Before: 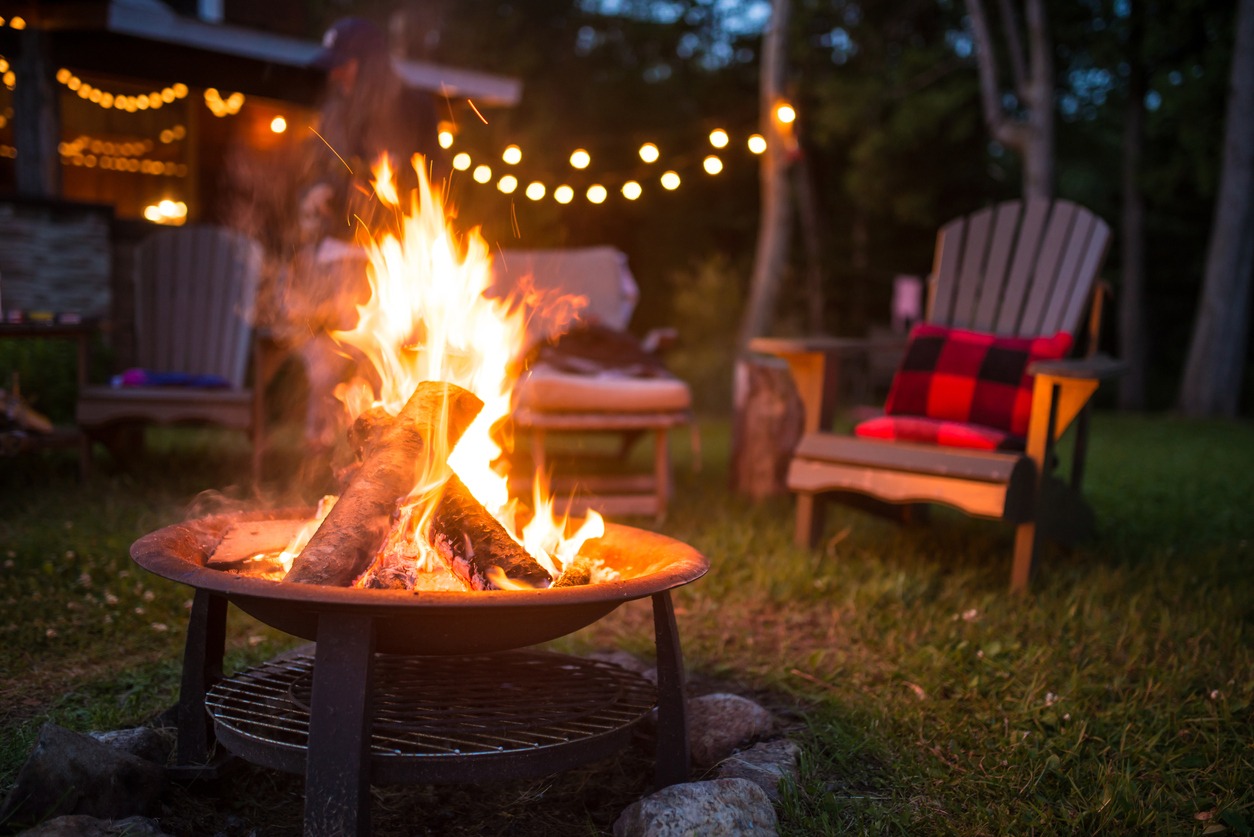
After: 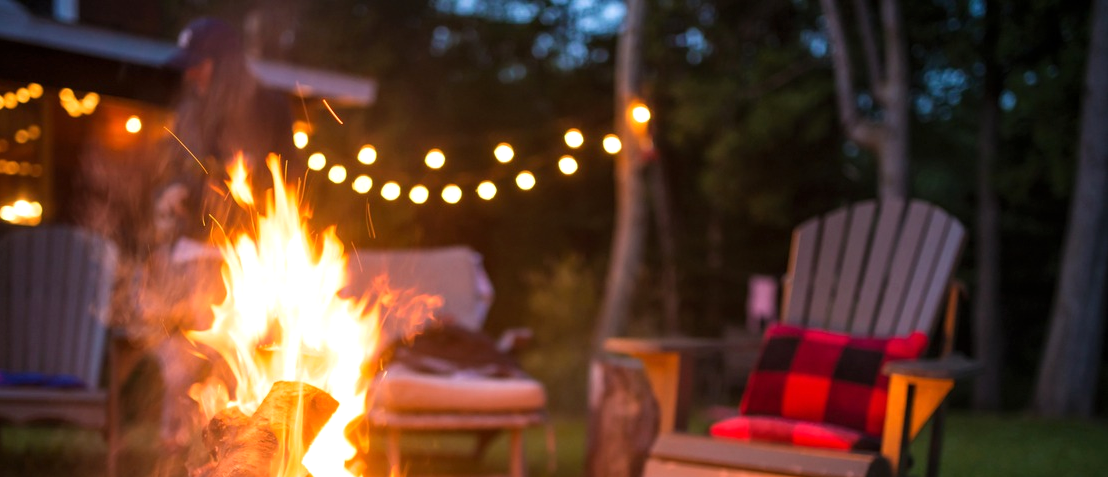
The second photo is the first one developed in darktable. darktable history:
tone equalizer: -8 EV -0.544 EV
crop and rotate: left 11.613%, bottom 42.914%
exposure: exposure 0.201 EV, compensate highlight preservation false
